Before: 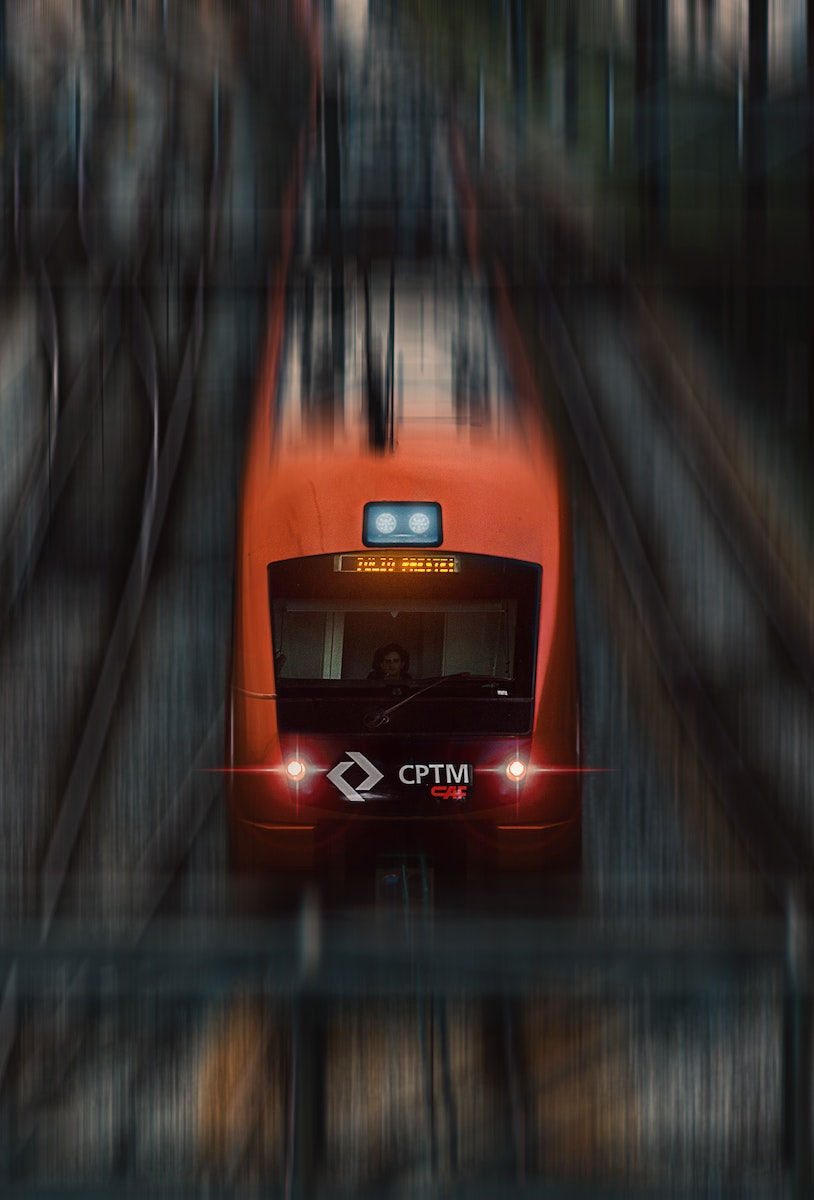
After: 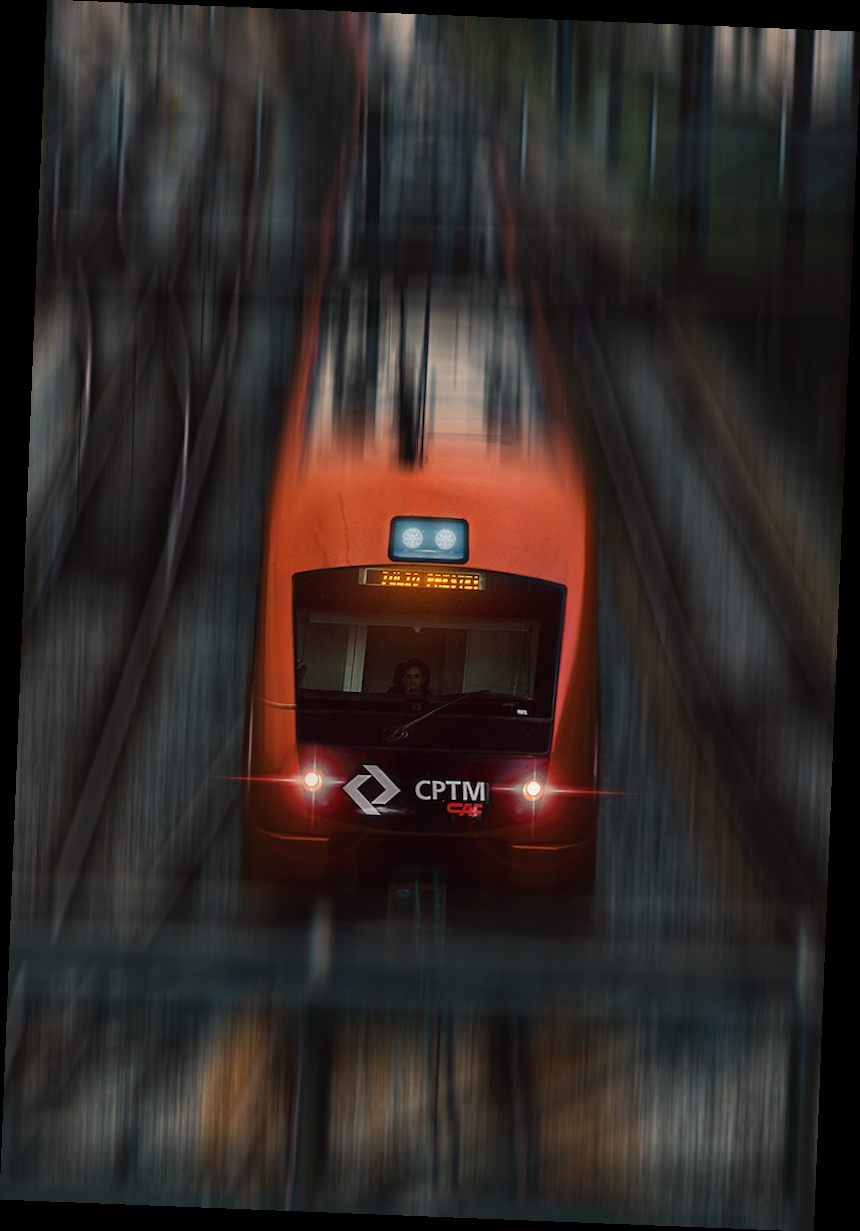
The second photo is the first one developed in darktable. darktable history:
rotate and perspective: rotation 2.27°, automatic cropping off
